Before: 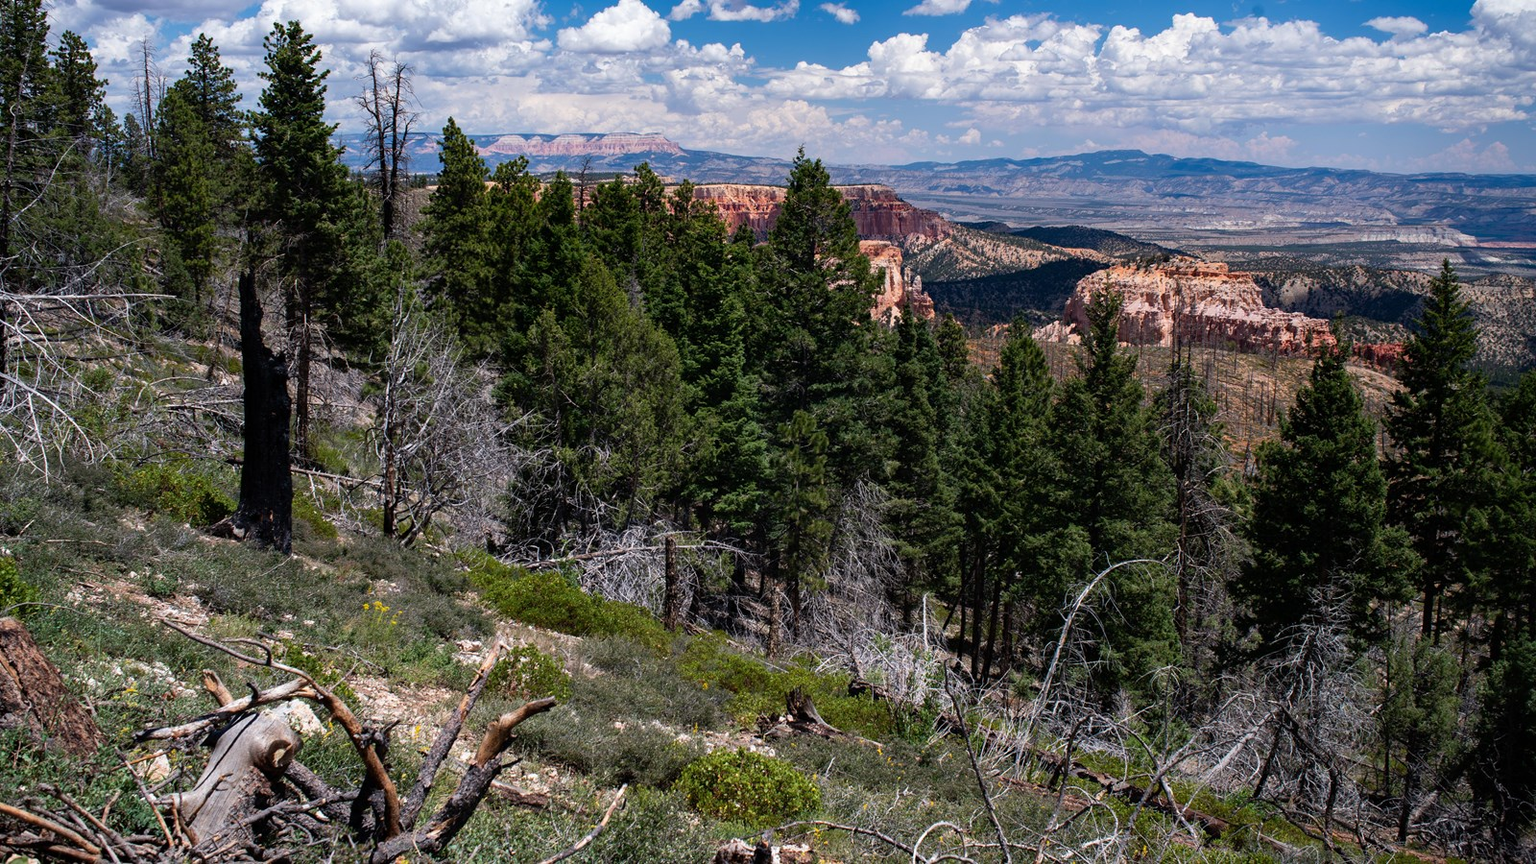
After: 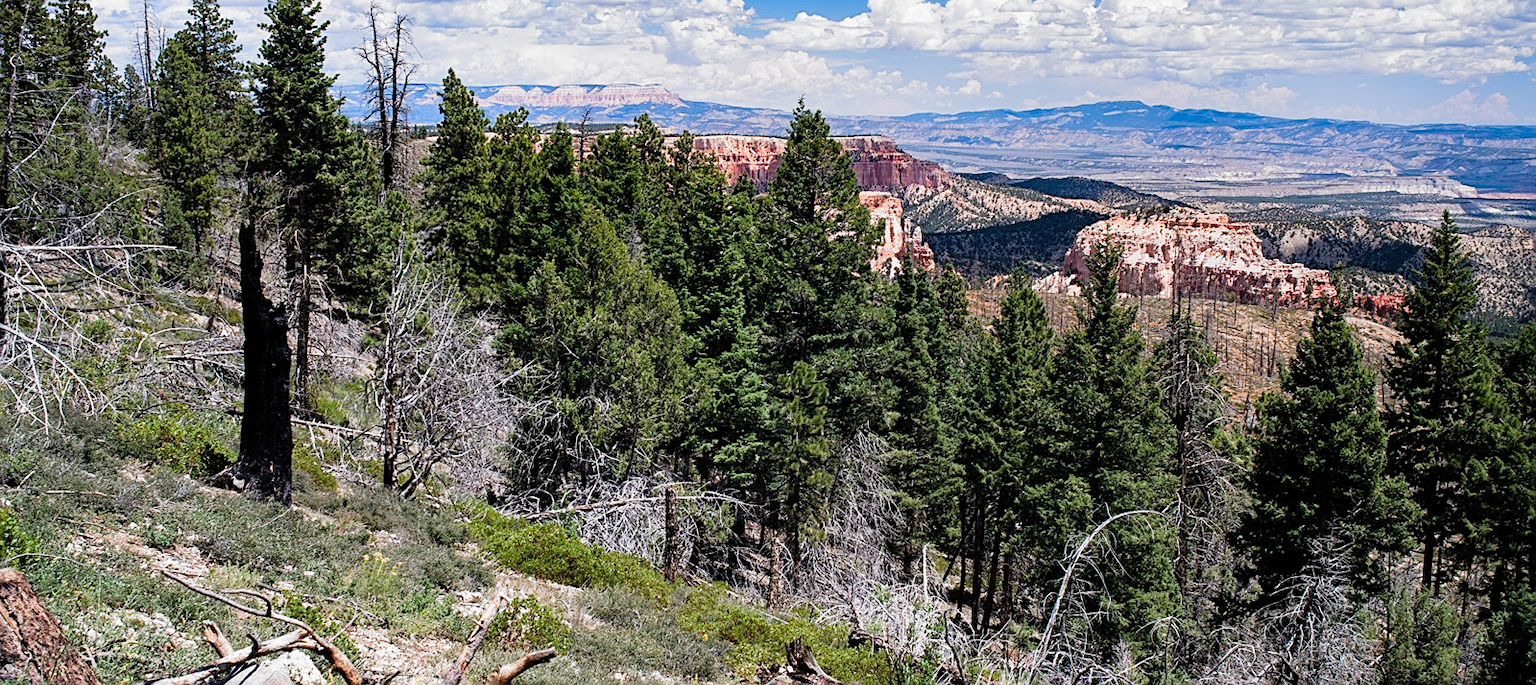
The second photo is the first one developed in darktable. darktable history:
sharpen: on, module defaults
shadows and highlights: shadows 5, soften with gaussian
filmic rgb: middle gray luminance 18.42%, black relative exposure -11.25 EV, white relative exposure 3.75 EV, threshold 6 EV, target black luminance 0%, hardness 5.87, latitude 57.4%, contrast 0.963, shadows ↔ highlights balance 49.98%, add noise in highlights 0, preserve chrominance luminance Y, color science v3 (2019), use custom middle-gray values true, iterations of high-quality reconstruction 0, contrast in highlights soft, enable highlight reconstruction true
crop and rotate: top 5.667%, bottom 14.937%
exposure: black level correction 0, exposure 1.2 EV, compensate exposure bias true, compensate highlight preservation false
tone equalizer: -8 EV 0.06 EV, smoothing diameter 25%, edges refinement/feathering 10, preserve details guided filter
